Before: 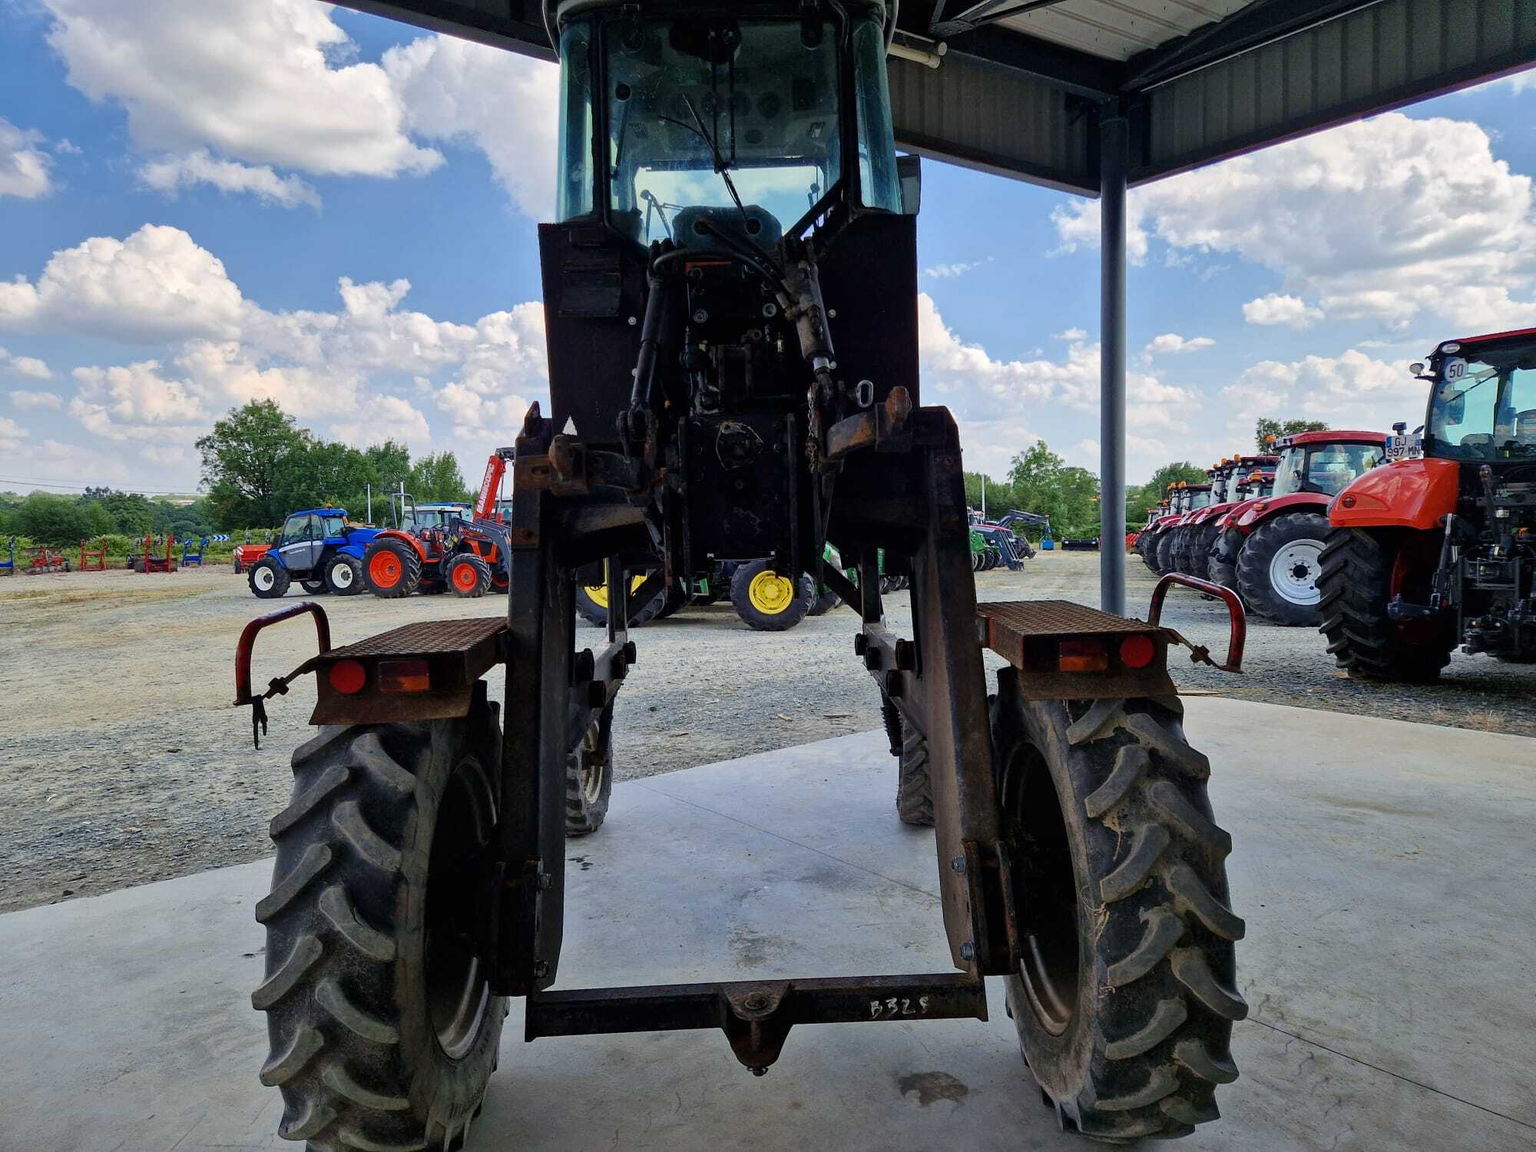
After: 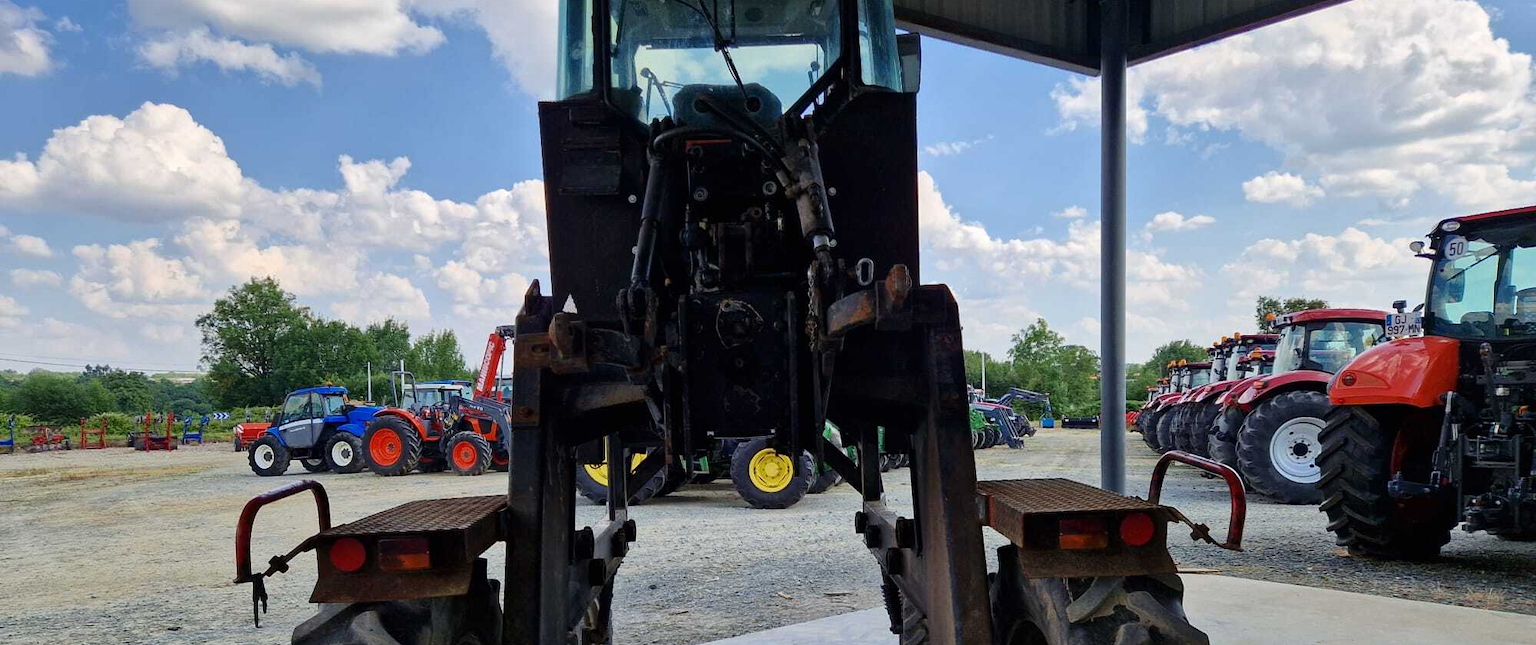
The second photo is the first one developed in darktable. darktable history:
contrast brightness saturation: contrast 0.05
crop and rotate: top 10.605%, bottom 33.274%
